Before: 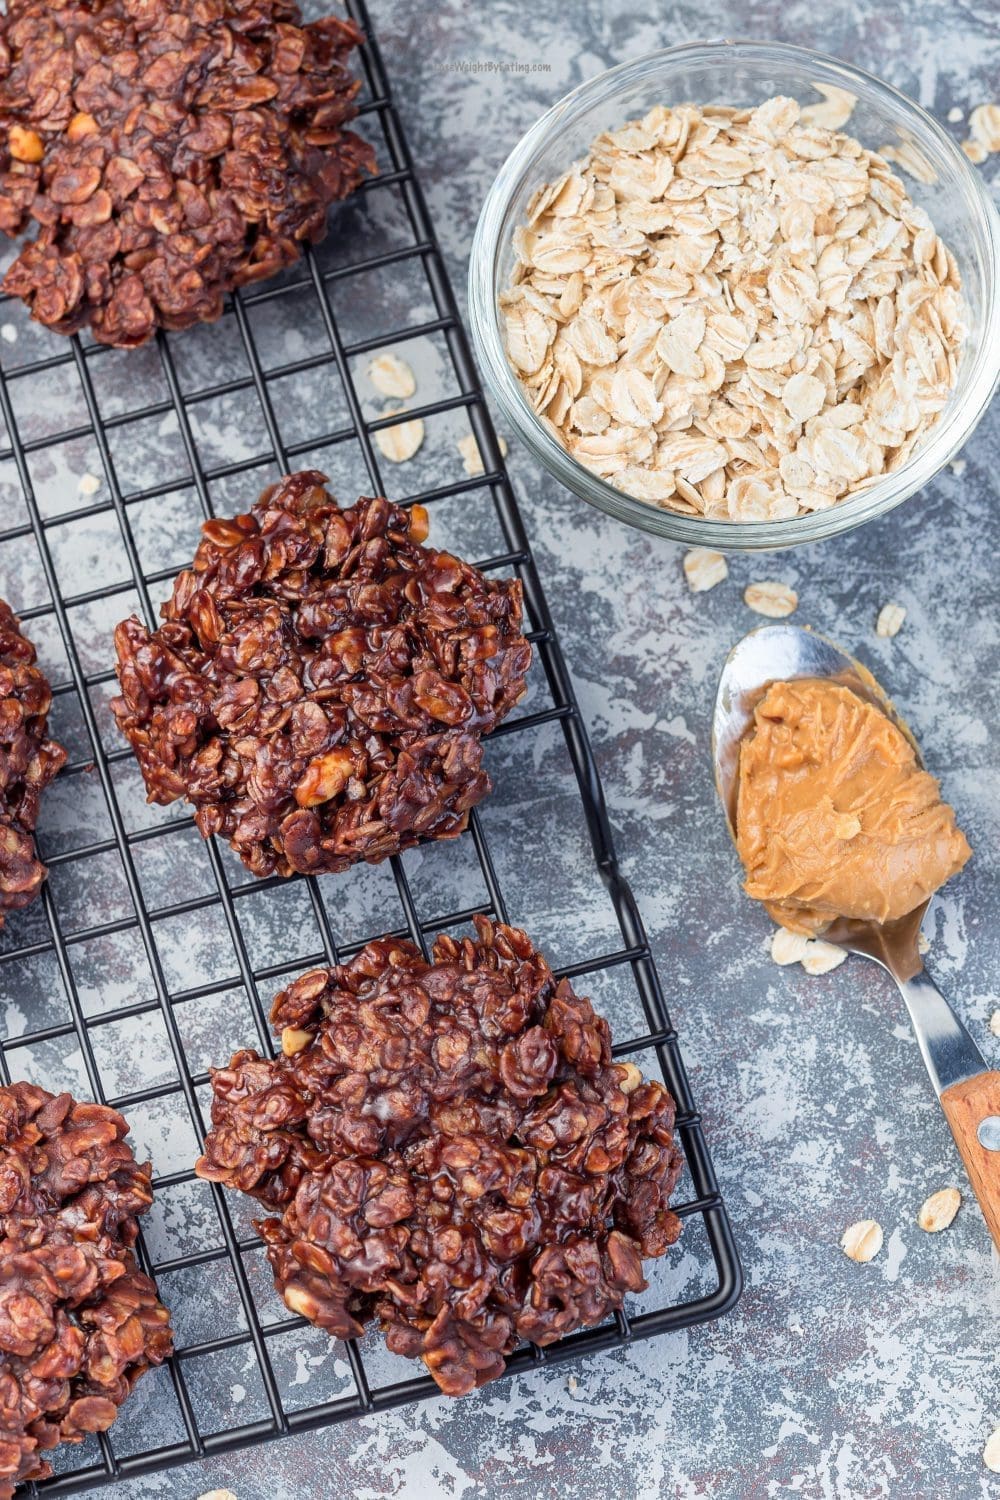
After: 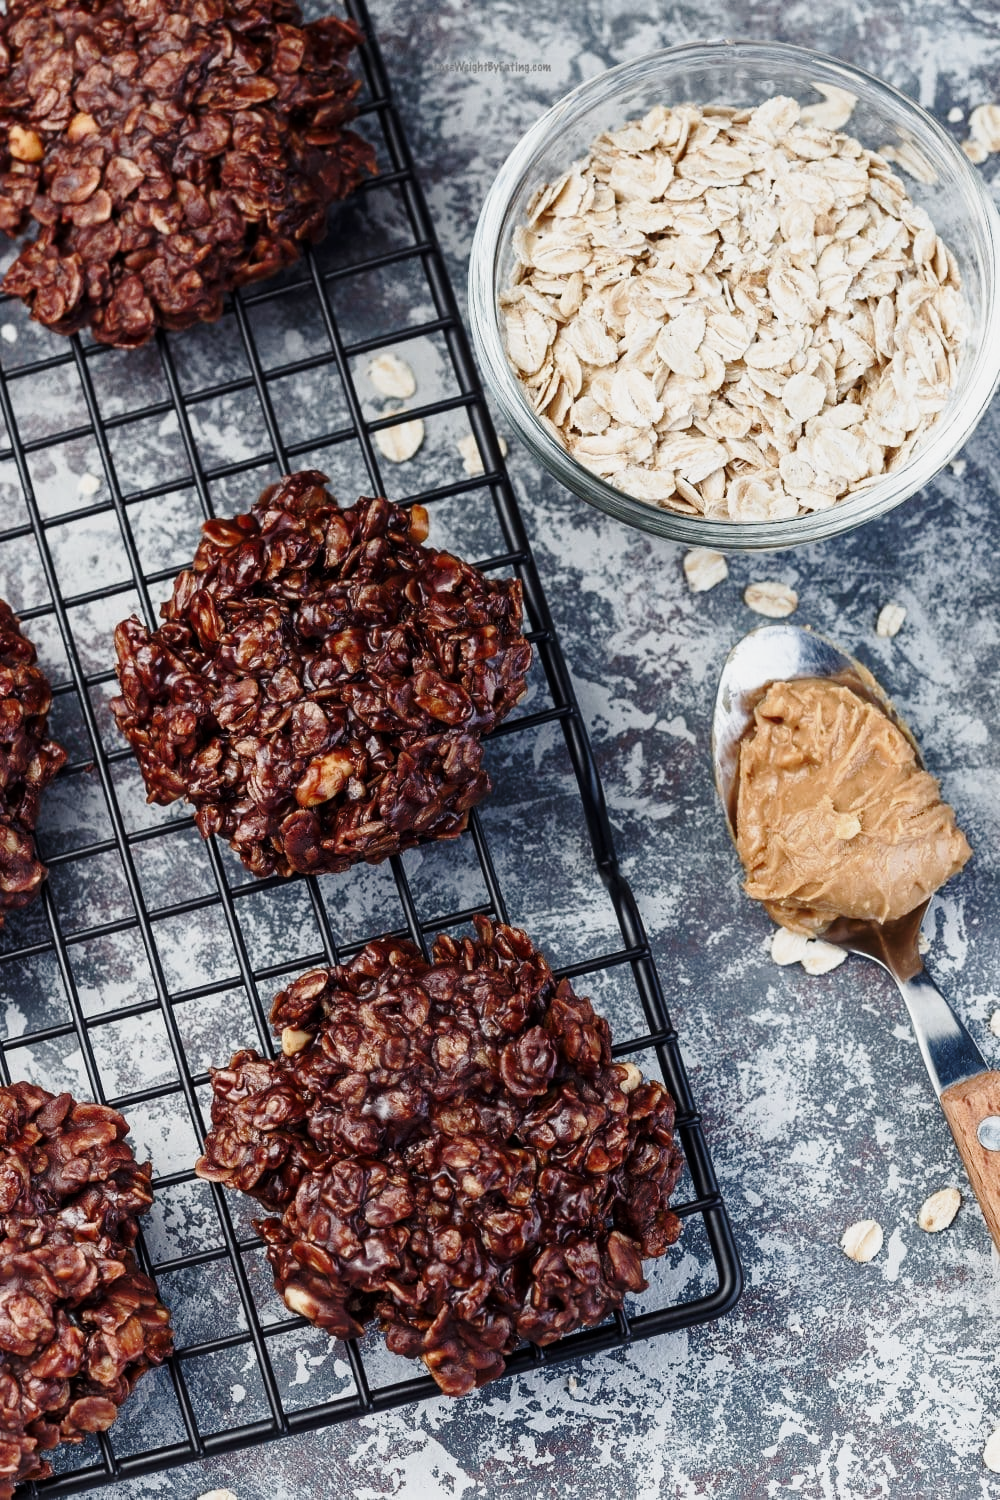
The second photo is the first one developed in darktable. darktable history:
exposure: exposure -0.582 EV, compensate highlight preservation false
base curve: curves: ch0 [(0, 0) (0.028, 0.03) (0.121, 0.232) (0.46, 0.748) (0.859, 0.968) (1, 1)], preserve colors none
color balance rgb: perceptual saturation grading › highlights -31.88%, perceptual saturation grading › mid-tones 5.8%, perceptual saturation grading › shadows 18.12%, perceptual brilliance grading › highlights 3.62%, perceptual brilliance grading › mid-tones -18.12%, perceptual brilliance grading › shadows -41.3%
